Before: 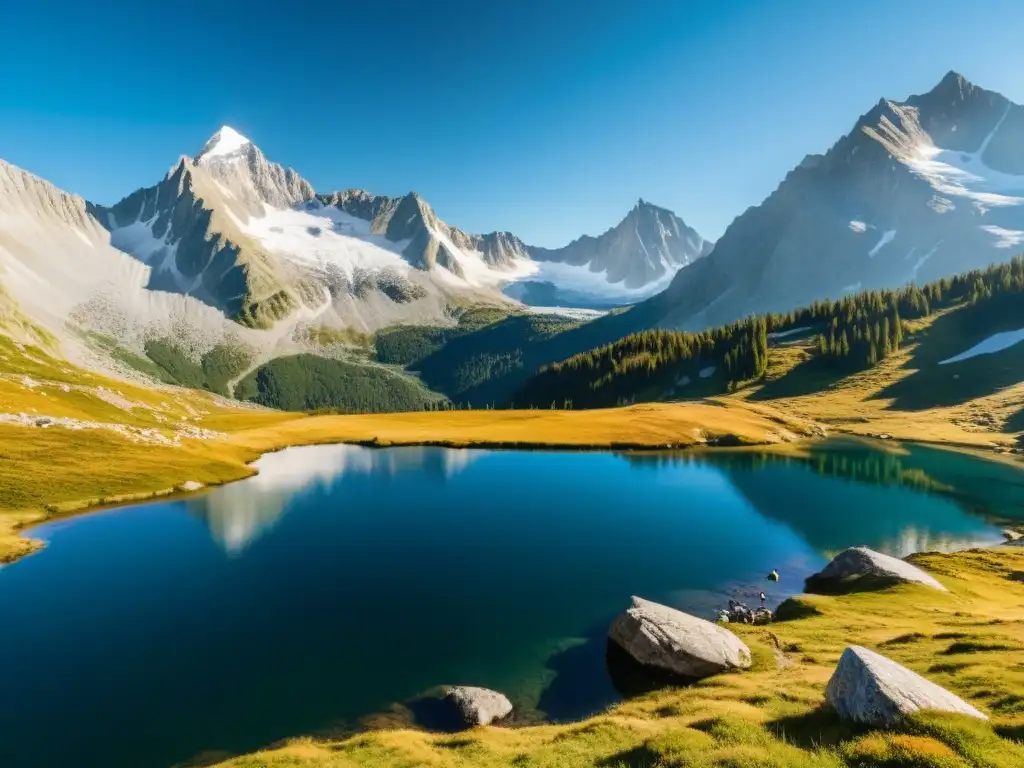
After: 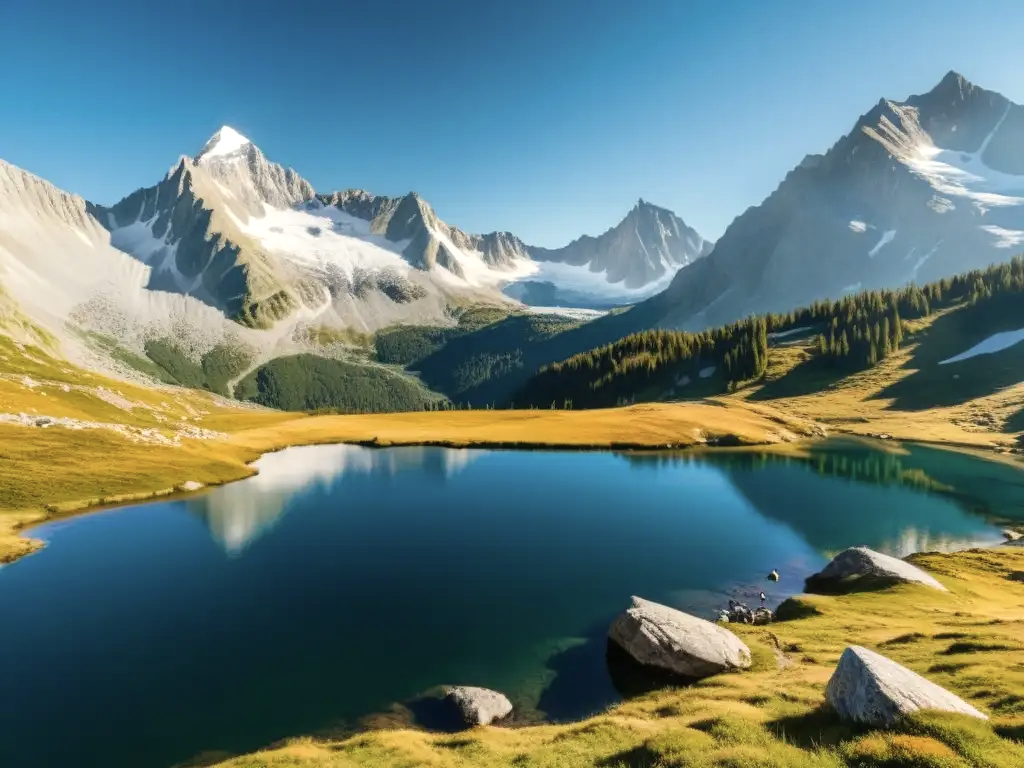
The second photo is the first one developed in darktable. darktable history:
contrast brightness saturation: saturation -0.17
color correction: highlights b* 3
exposure: exposure 0.127 EV, compensate highlight preservation false
